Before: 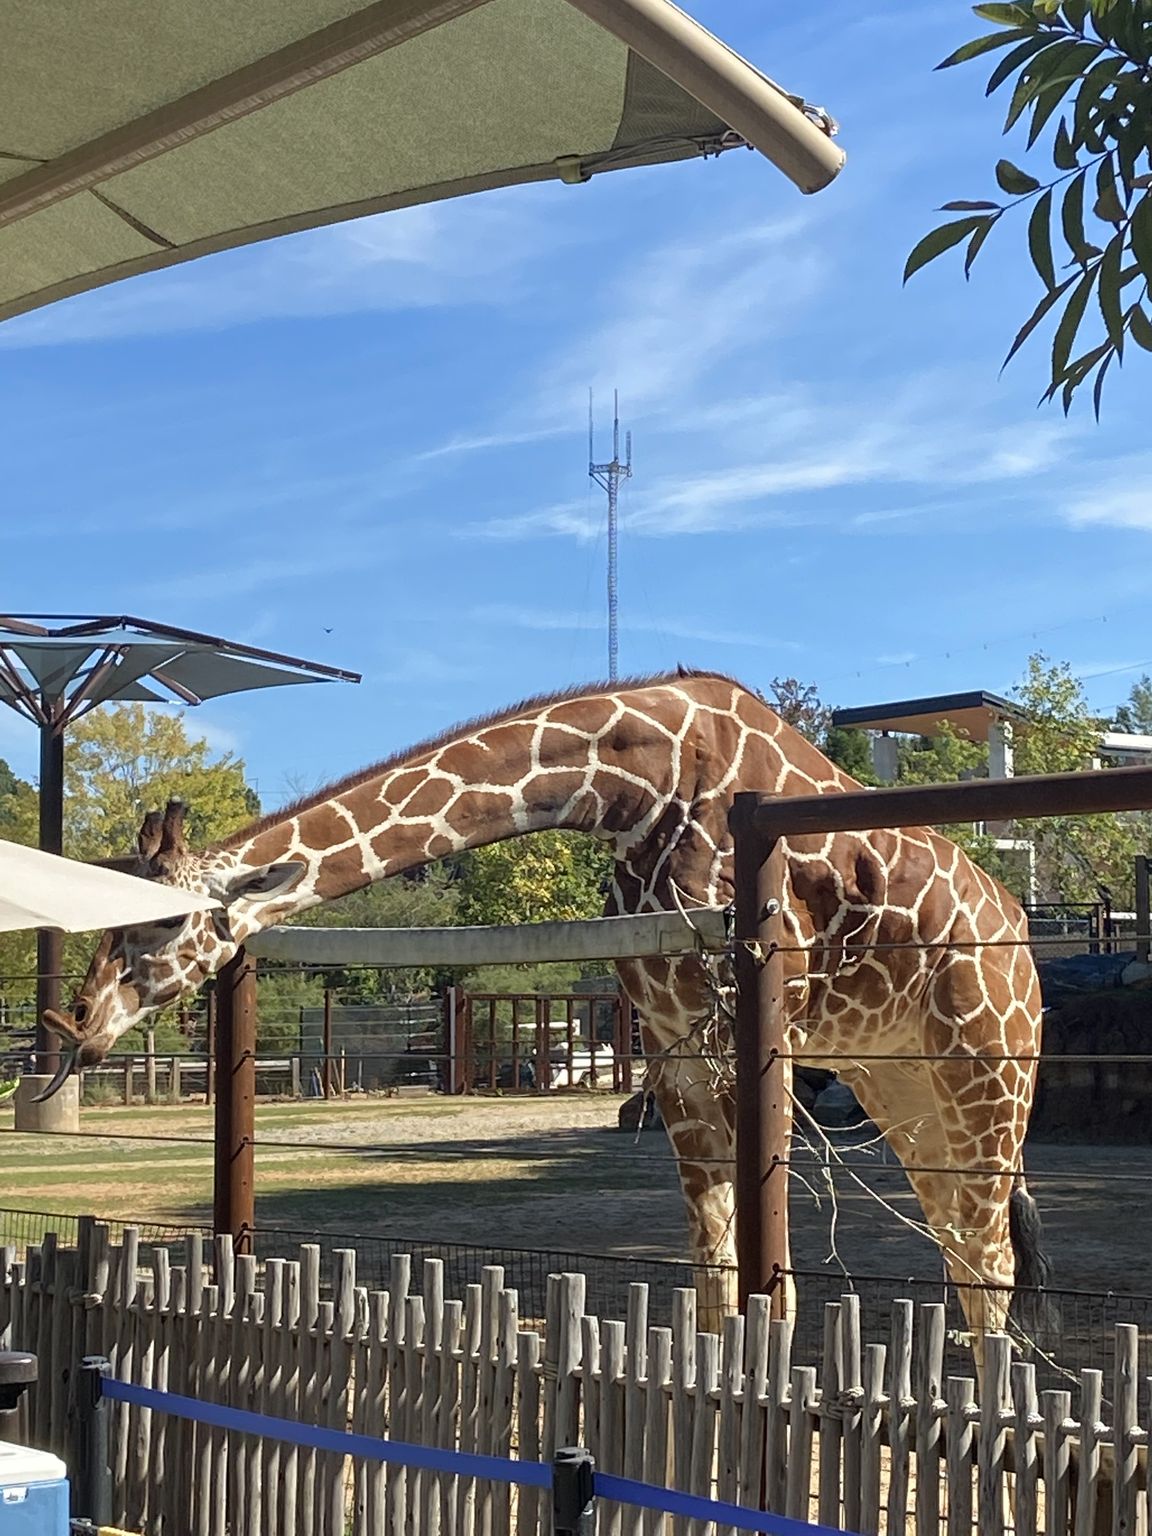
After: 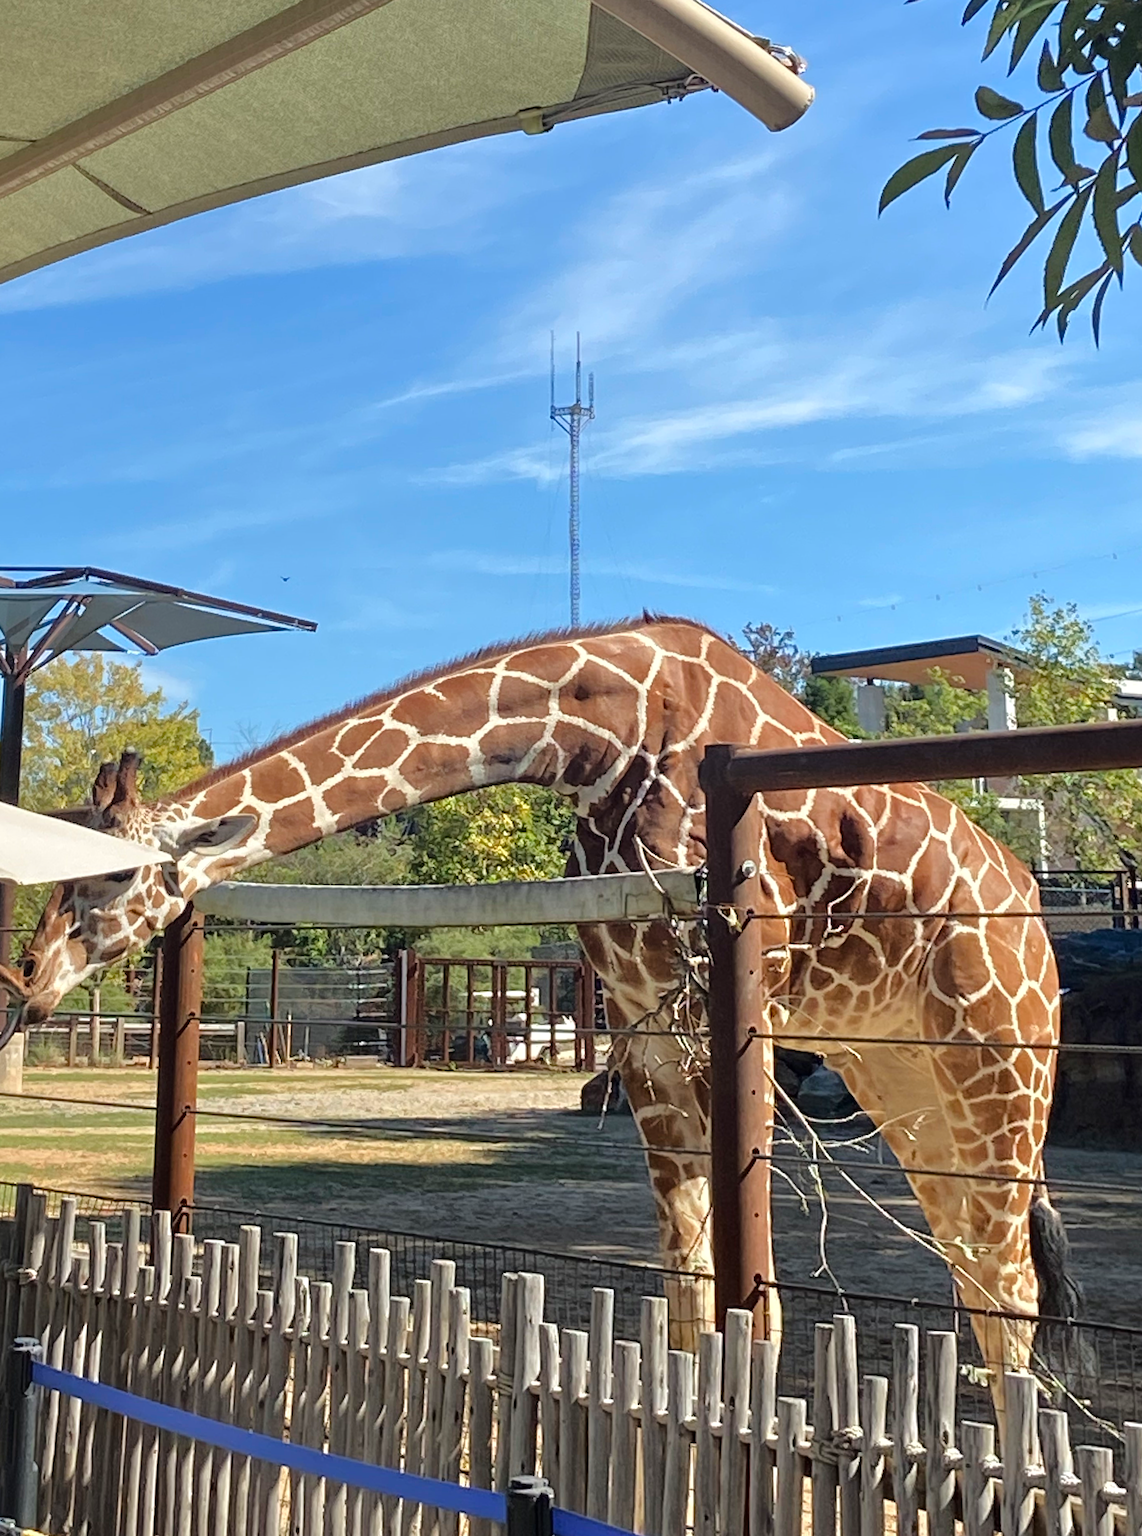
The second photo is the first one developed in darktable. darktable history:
tone equalizer: -8 EV 0.001 EV, -7 EV -0.004 EV, -6 EV 0.009 EV, -5 EV 0.032 EV, -4 EV 0.276 EV, -3 EV 0.644 EV, -2 EV 0.584 EV, -1 EV 0.187 EV, +0 EV 0.024 EV
rotate and perspective: rotation 0.062°, lens shift (vertical) 0.115, lens shift (horizontal) -0.133, crop left 0.047, crop right 0.94, crop top 0.061, crop bottom 0.94
